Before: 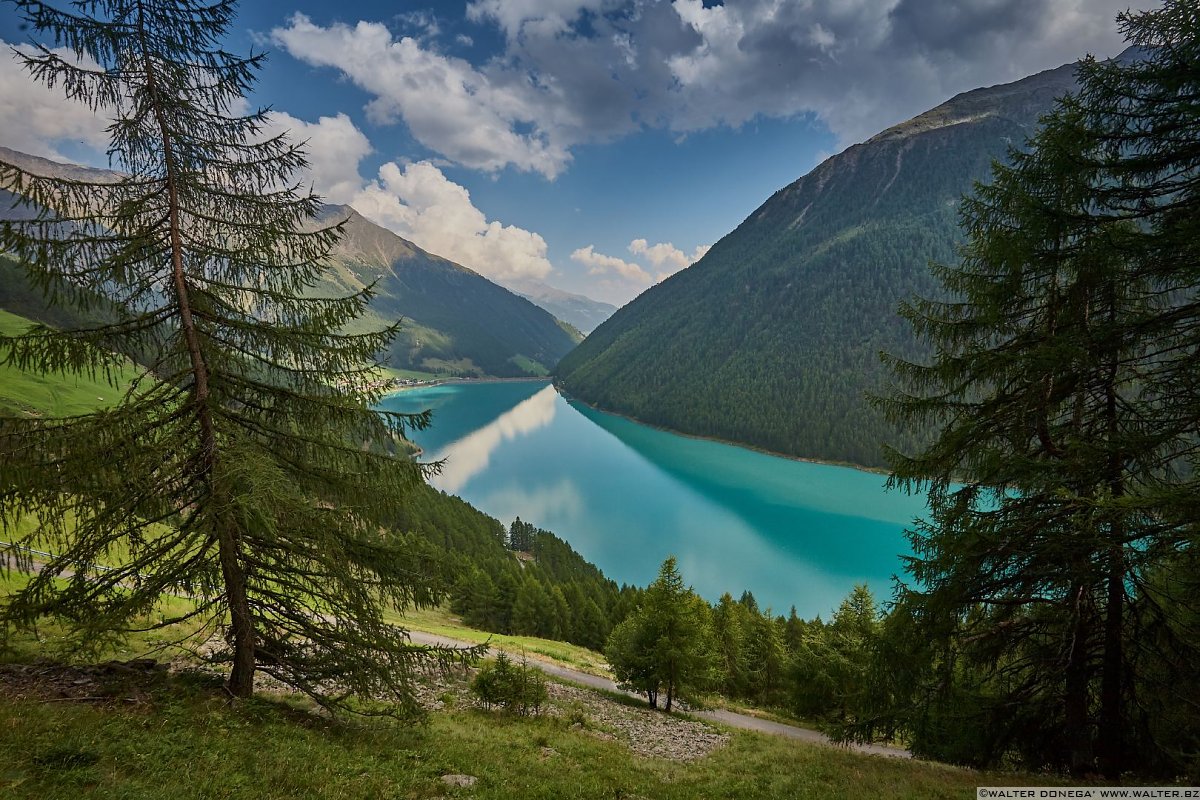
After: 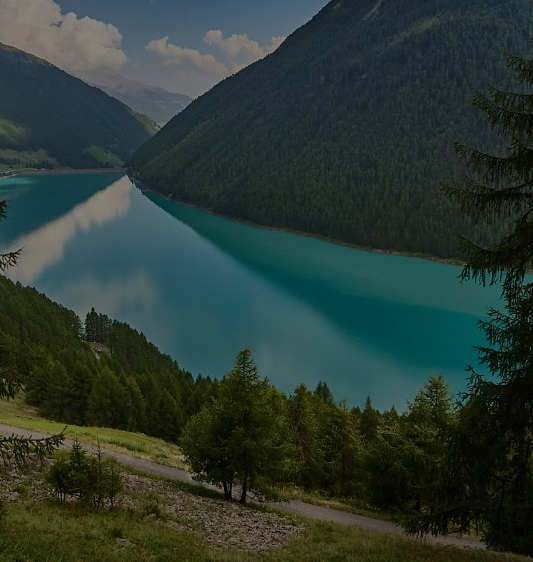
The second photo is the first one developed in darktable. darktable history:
crop: left 35.432%, top 26.233%, right 20.145%, bottom 3.432%
exposure: exposure -1.468 EV, compensate highlight preservation false
